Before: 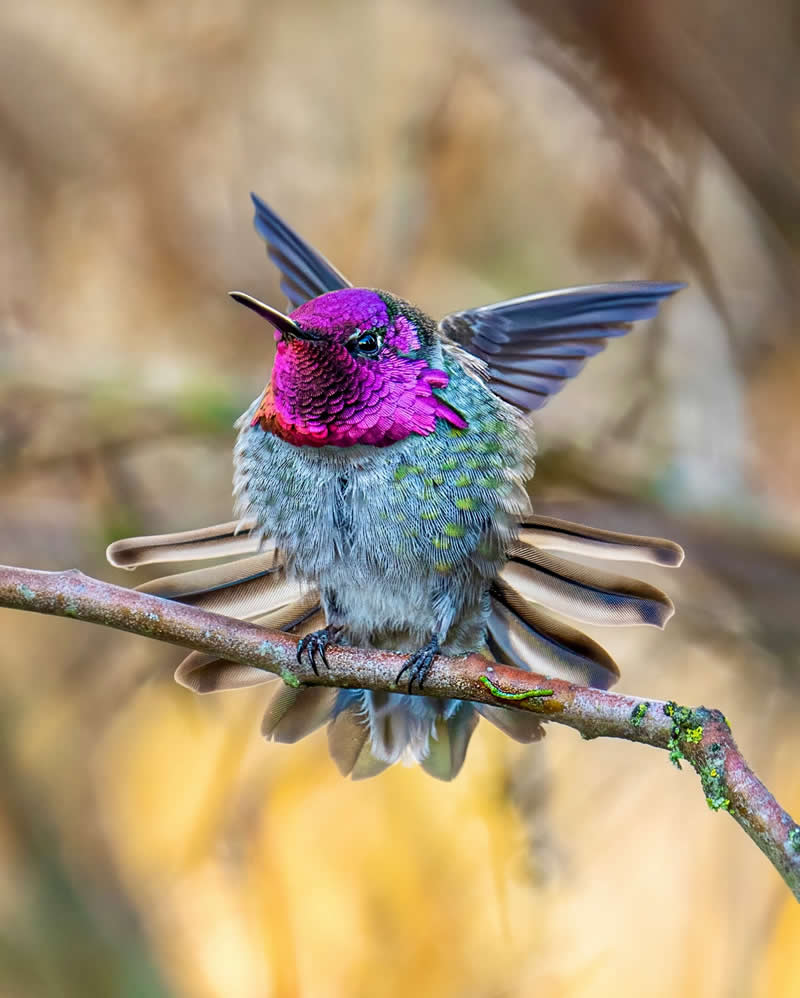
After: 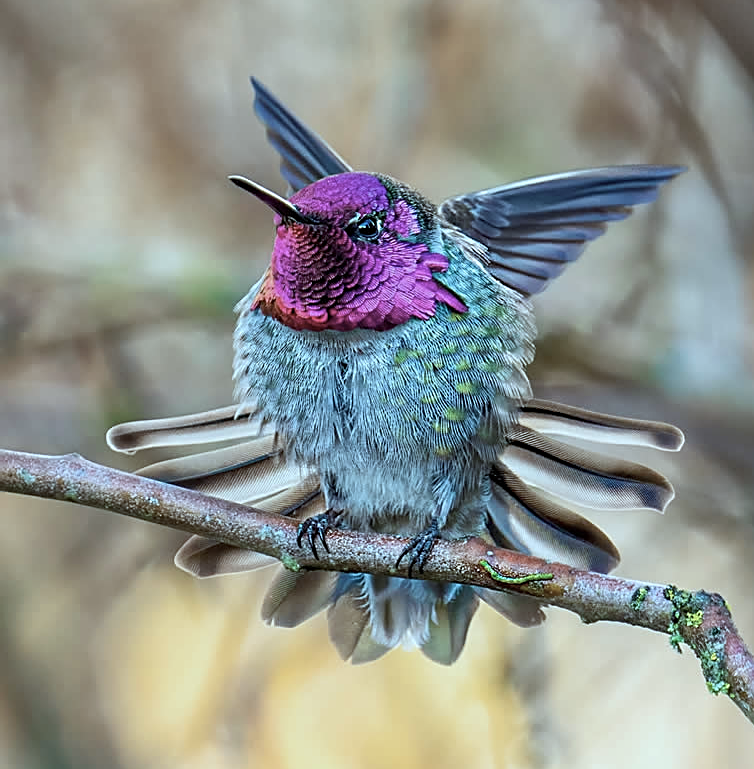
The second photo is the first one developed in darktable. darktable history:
sharpen: on, module defaults
color correction: highlights a* -12.64, highlights b* -18.1, saturation 0.7
crop and rotate: angle 0.03°, top 11.643%, right 5.651%, bottom 11.189%
